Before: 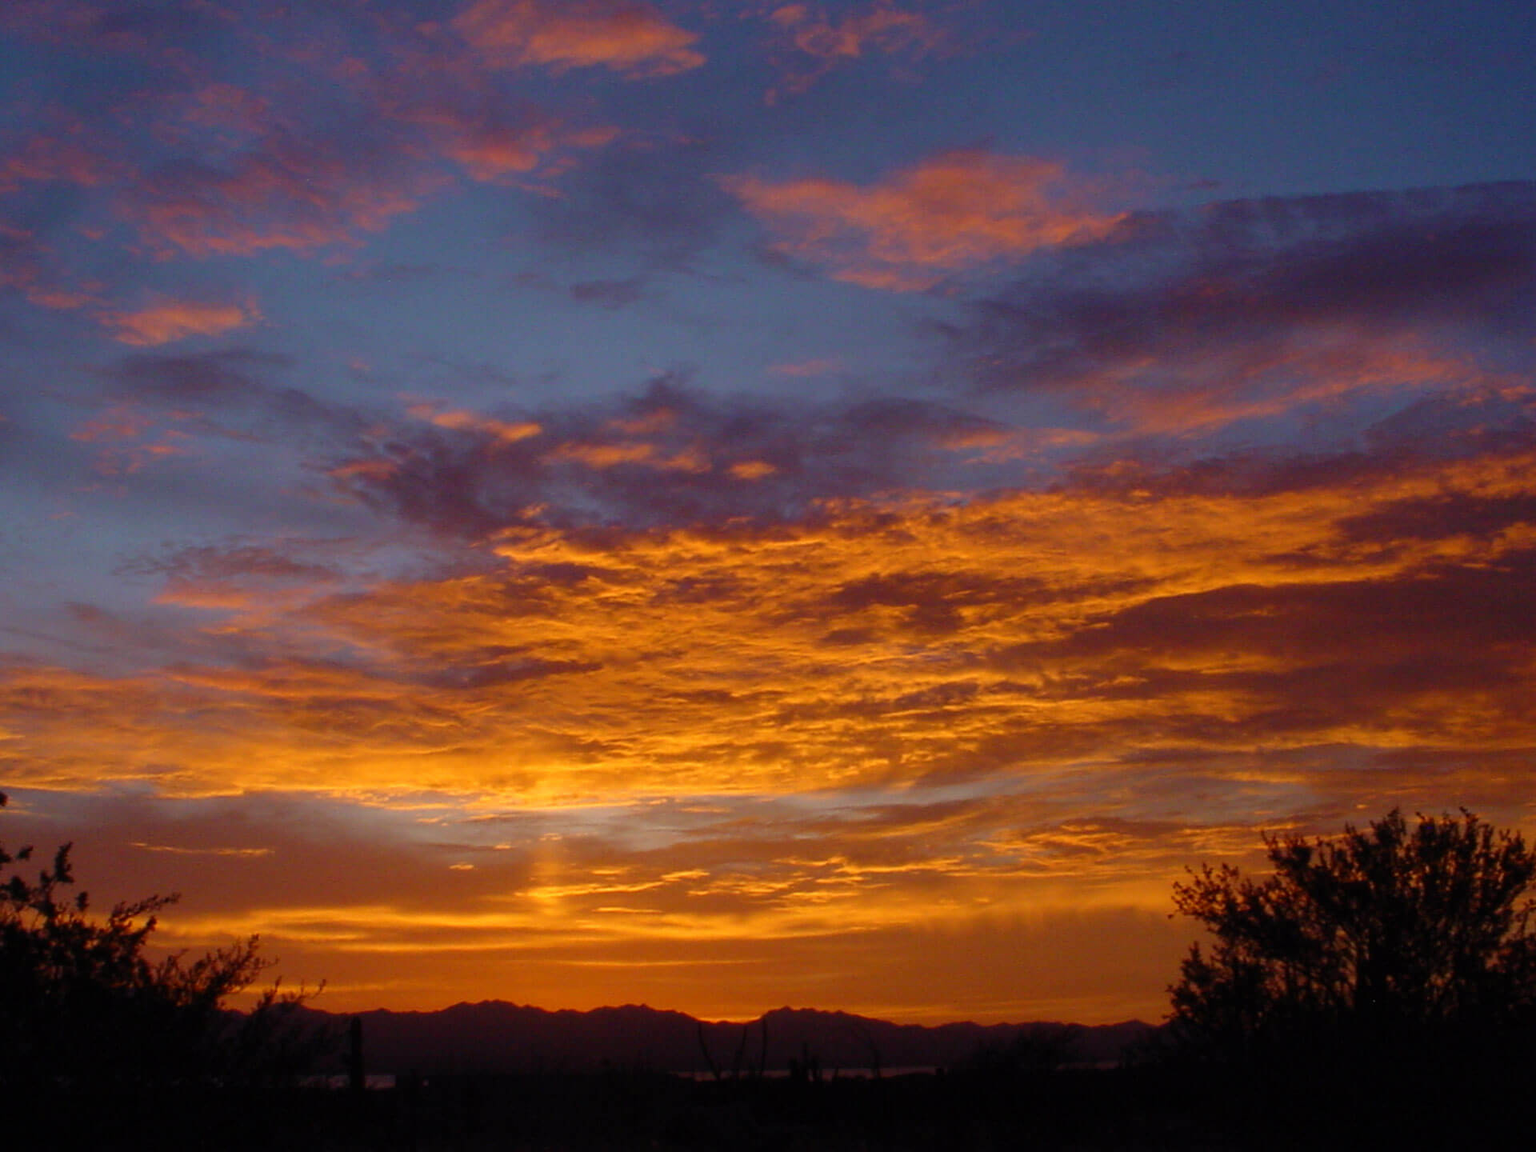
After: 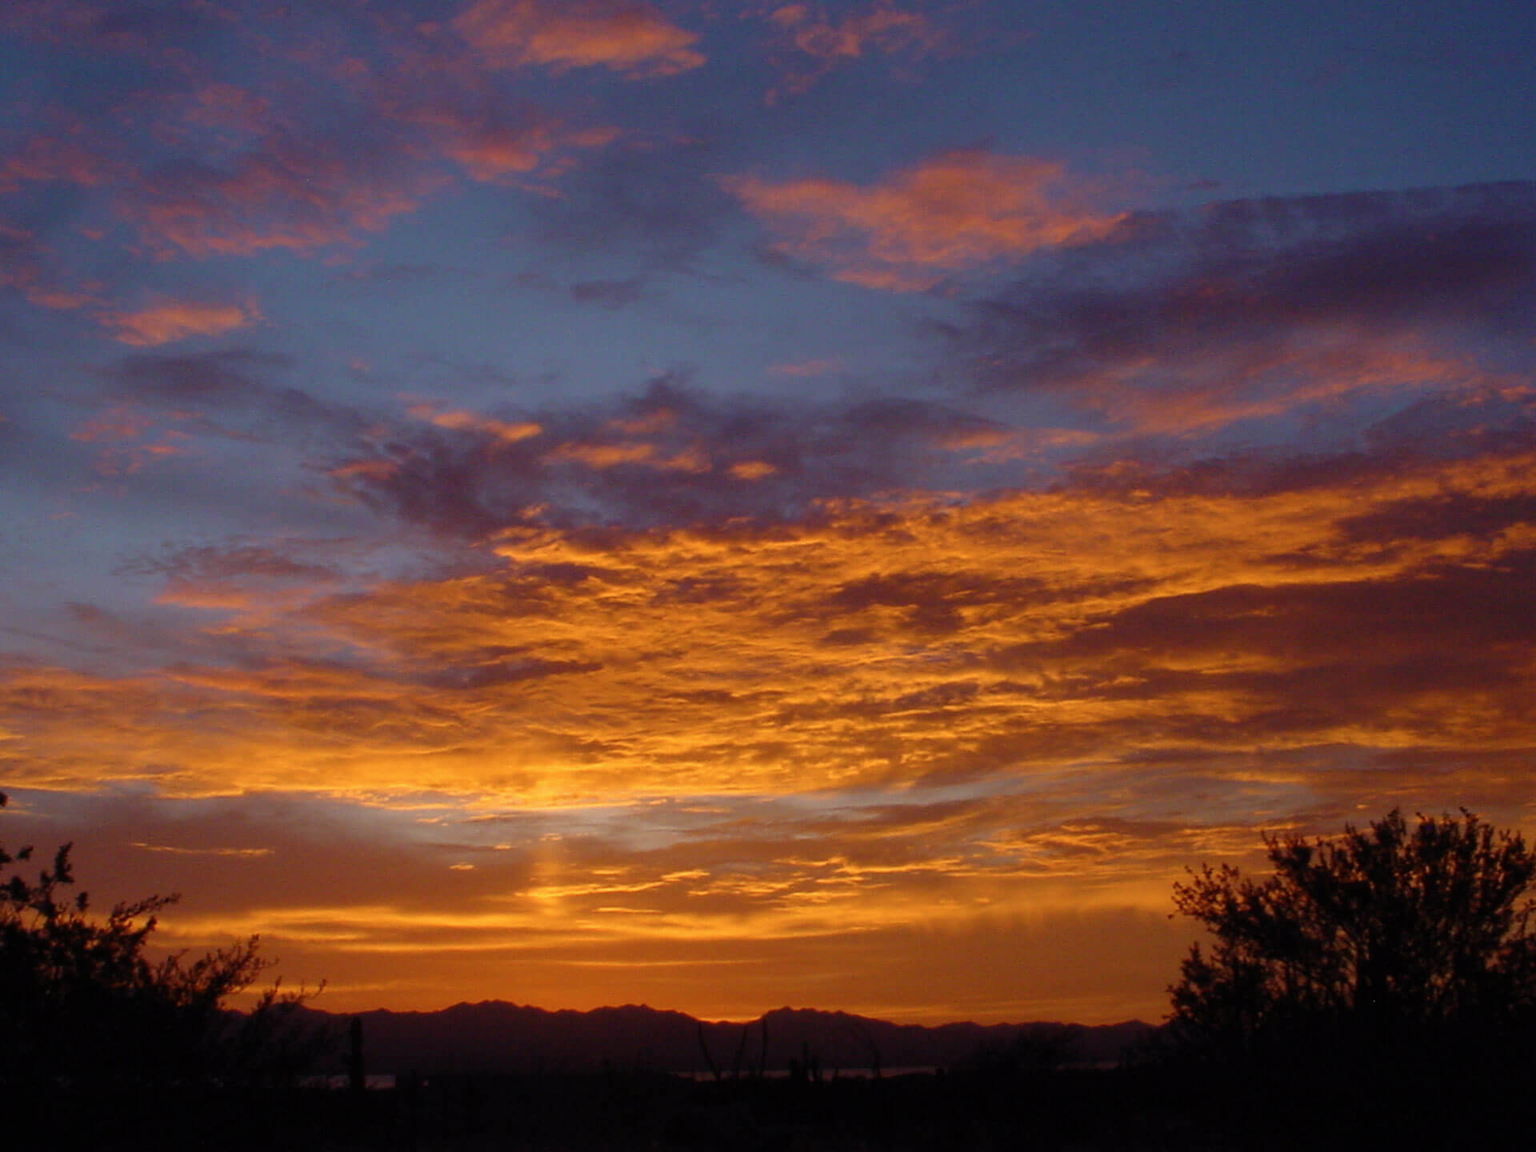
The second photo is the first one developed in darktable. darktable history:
contrast brightness saturation: contrast 0.015, saturation -0.069
